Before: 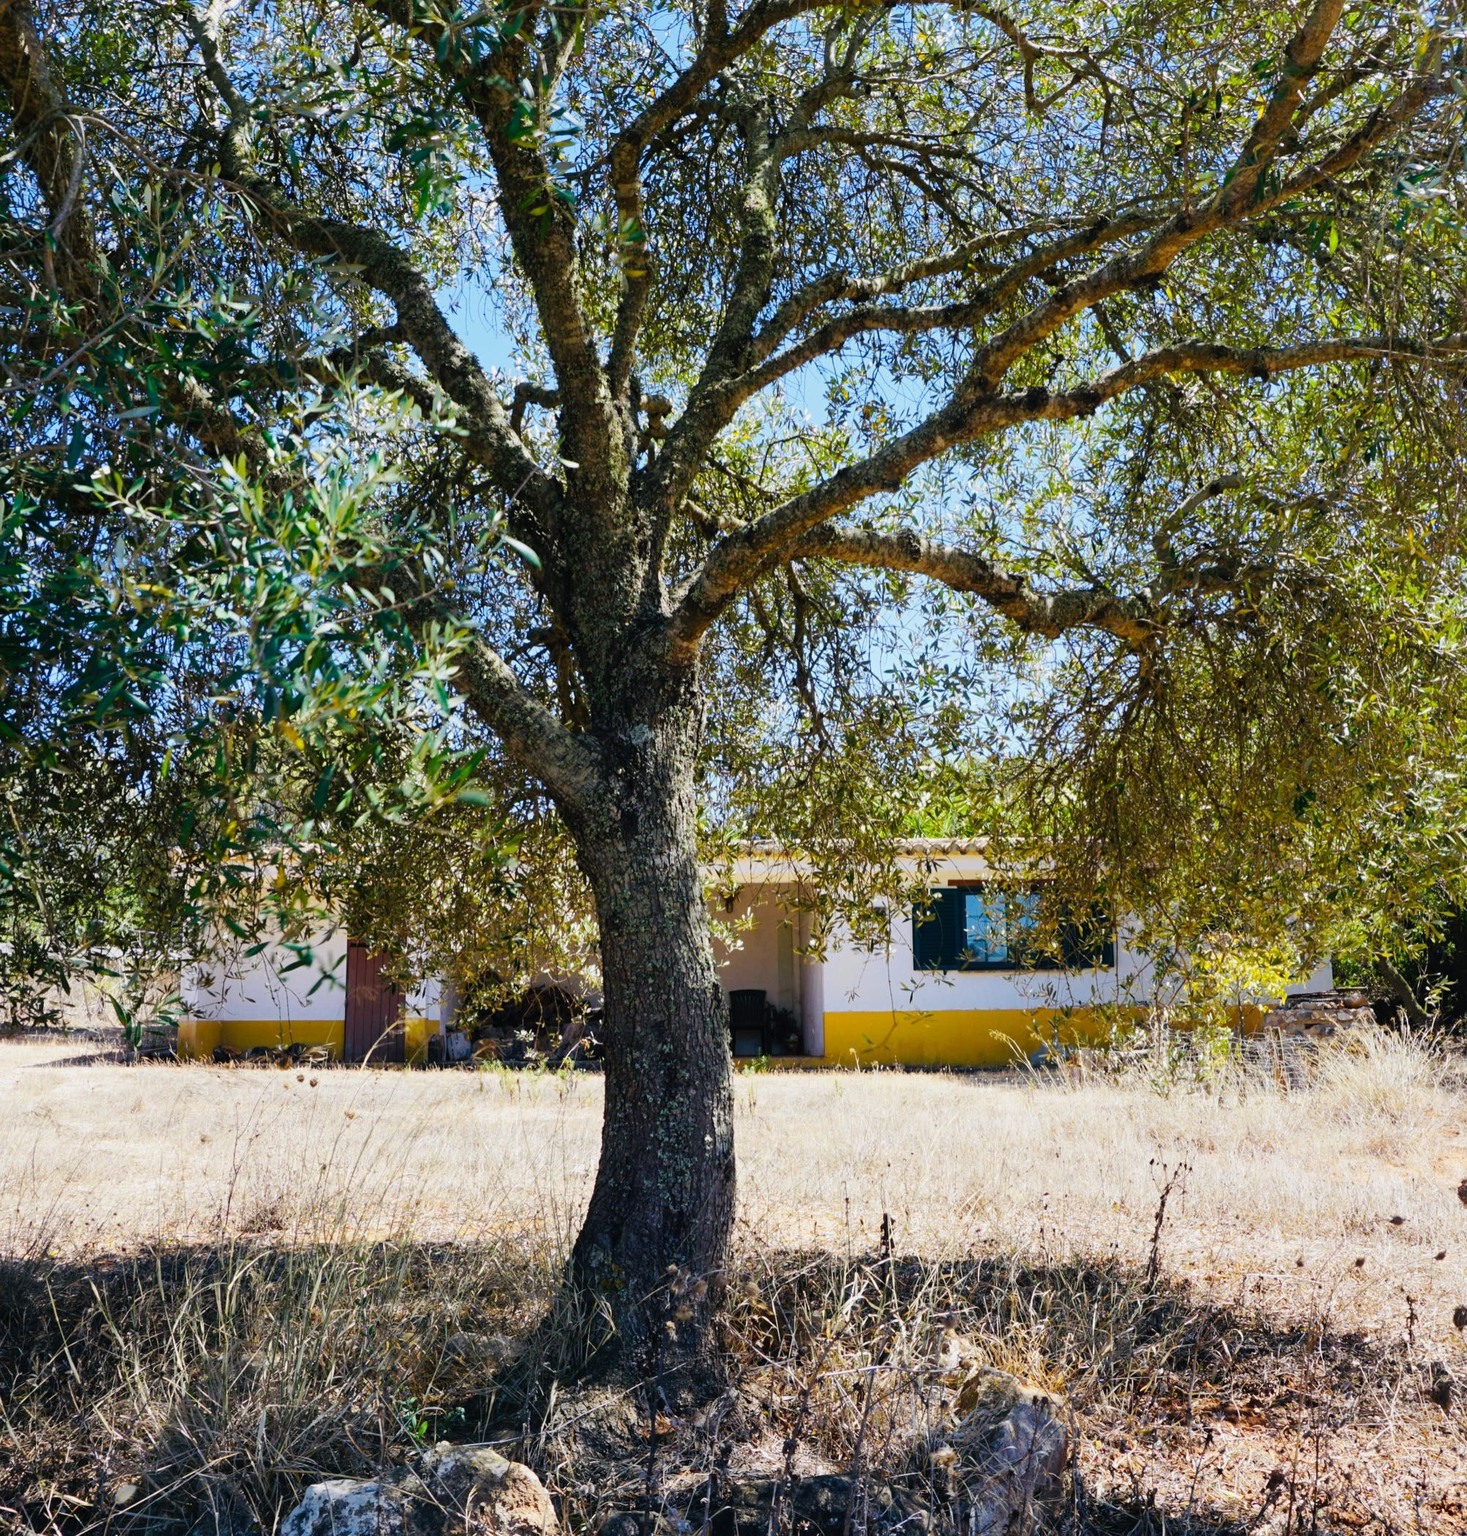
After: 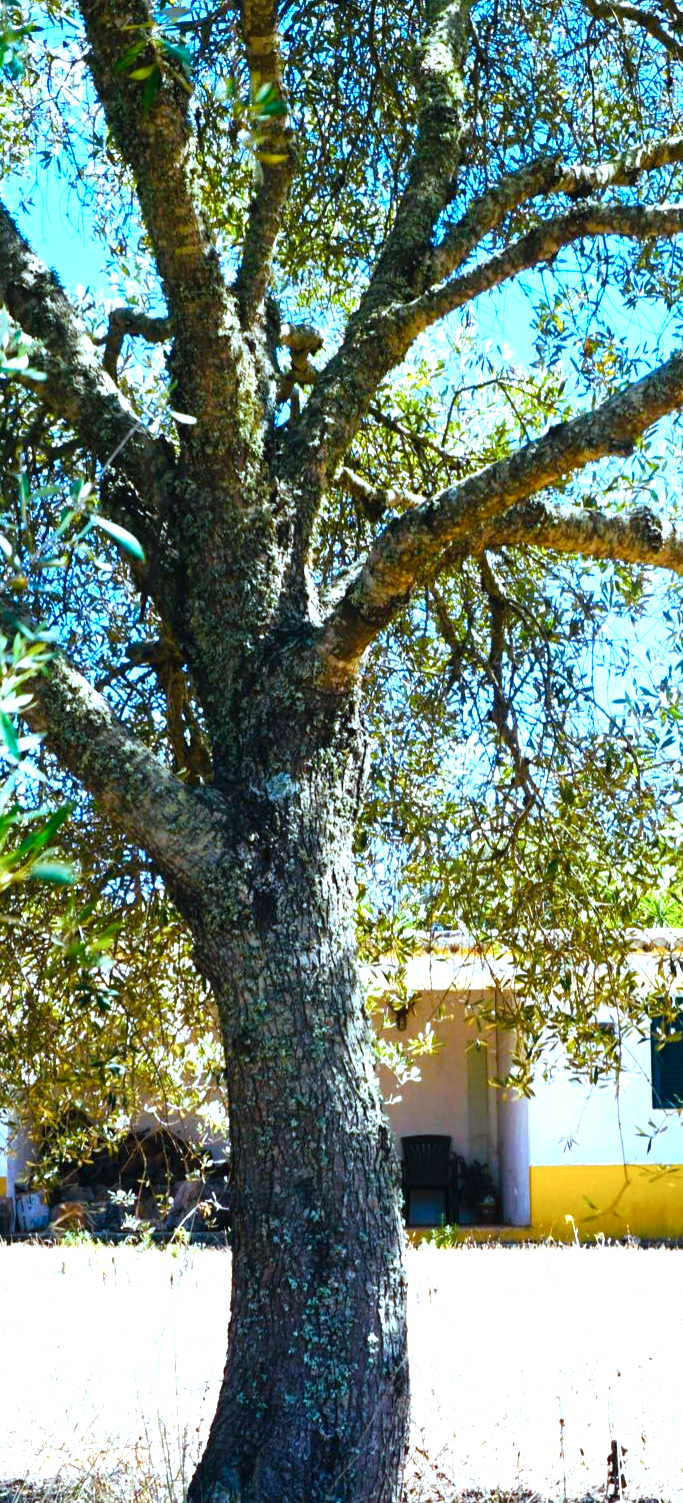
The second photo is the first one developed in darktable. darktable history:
color balance rgb: perceptual saturation grading › global saturation 20%, perceptual saturation grading › highlights -25.038%, perceptual saturation grading › shadows 24.923%, perceptual brilliance grading › global brilliance 30.476%
color correction: highlights a* -9.61, highlights b* -21.22
exposure: exposure 0.078 EV, compensate exposure bias true, compensate highlight preservation false
crop and rotate: left 29.676%, top 10.231%, right 36.155%, bottom 17.954%
